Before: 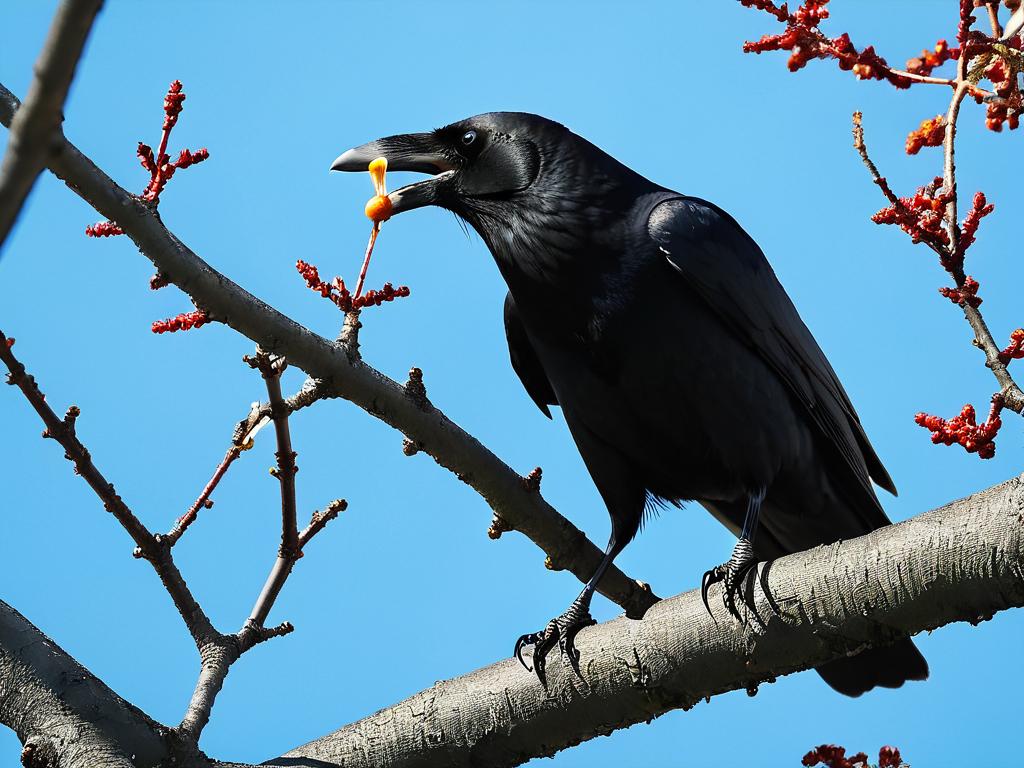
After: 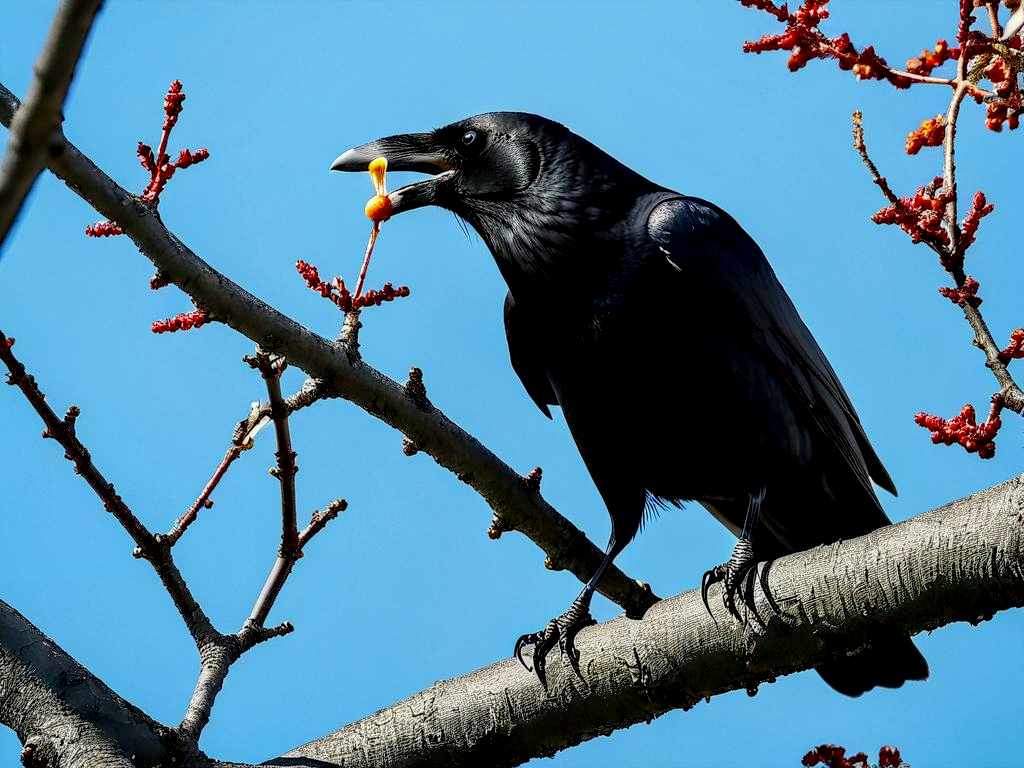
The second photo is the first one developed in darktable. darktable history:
tone equalizer: on, module defaults
local contrast: on, module defaults
exposure: black level correction 0.01, exposure 0.011 EV, compensate highlight preservation false
